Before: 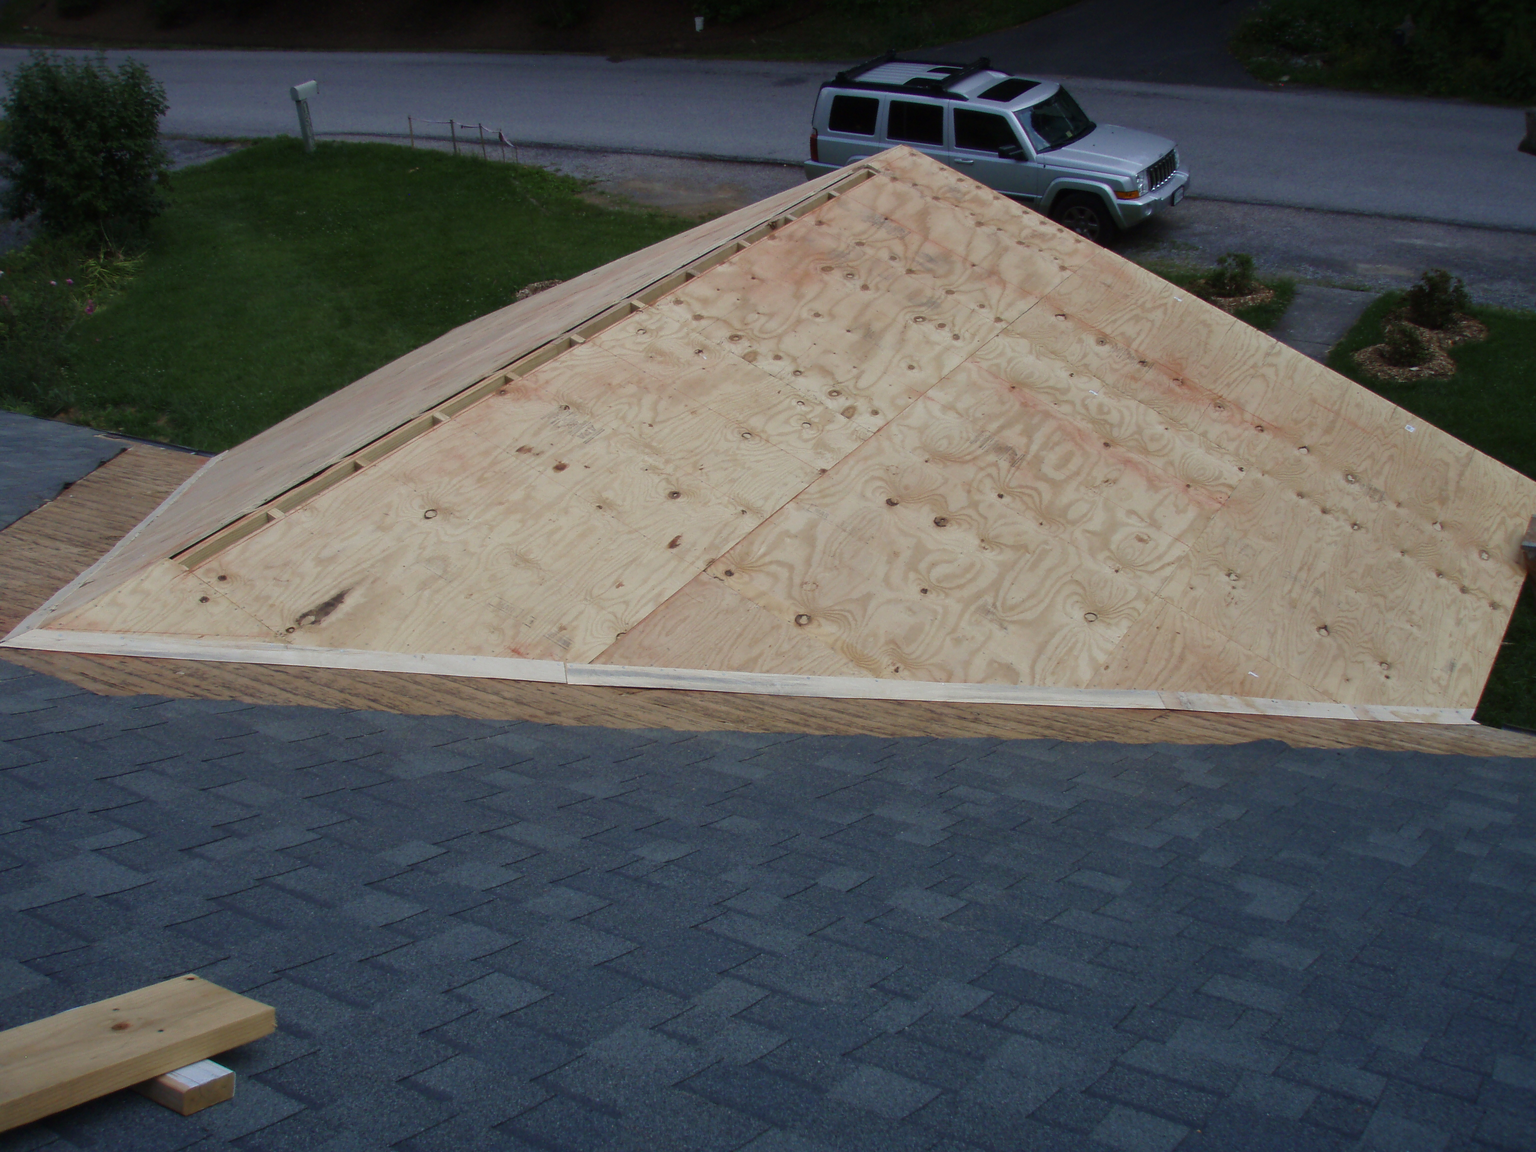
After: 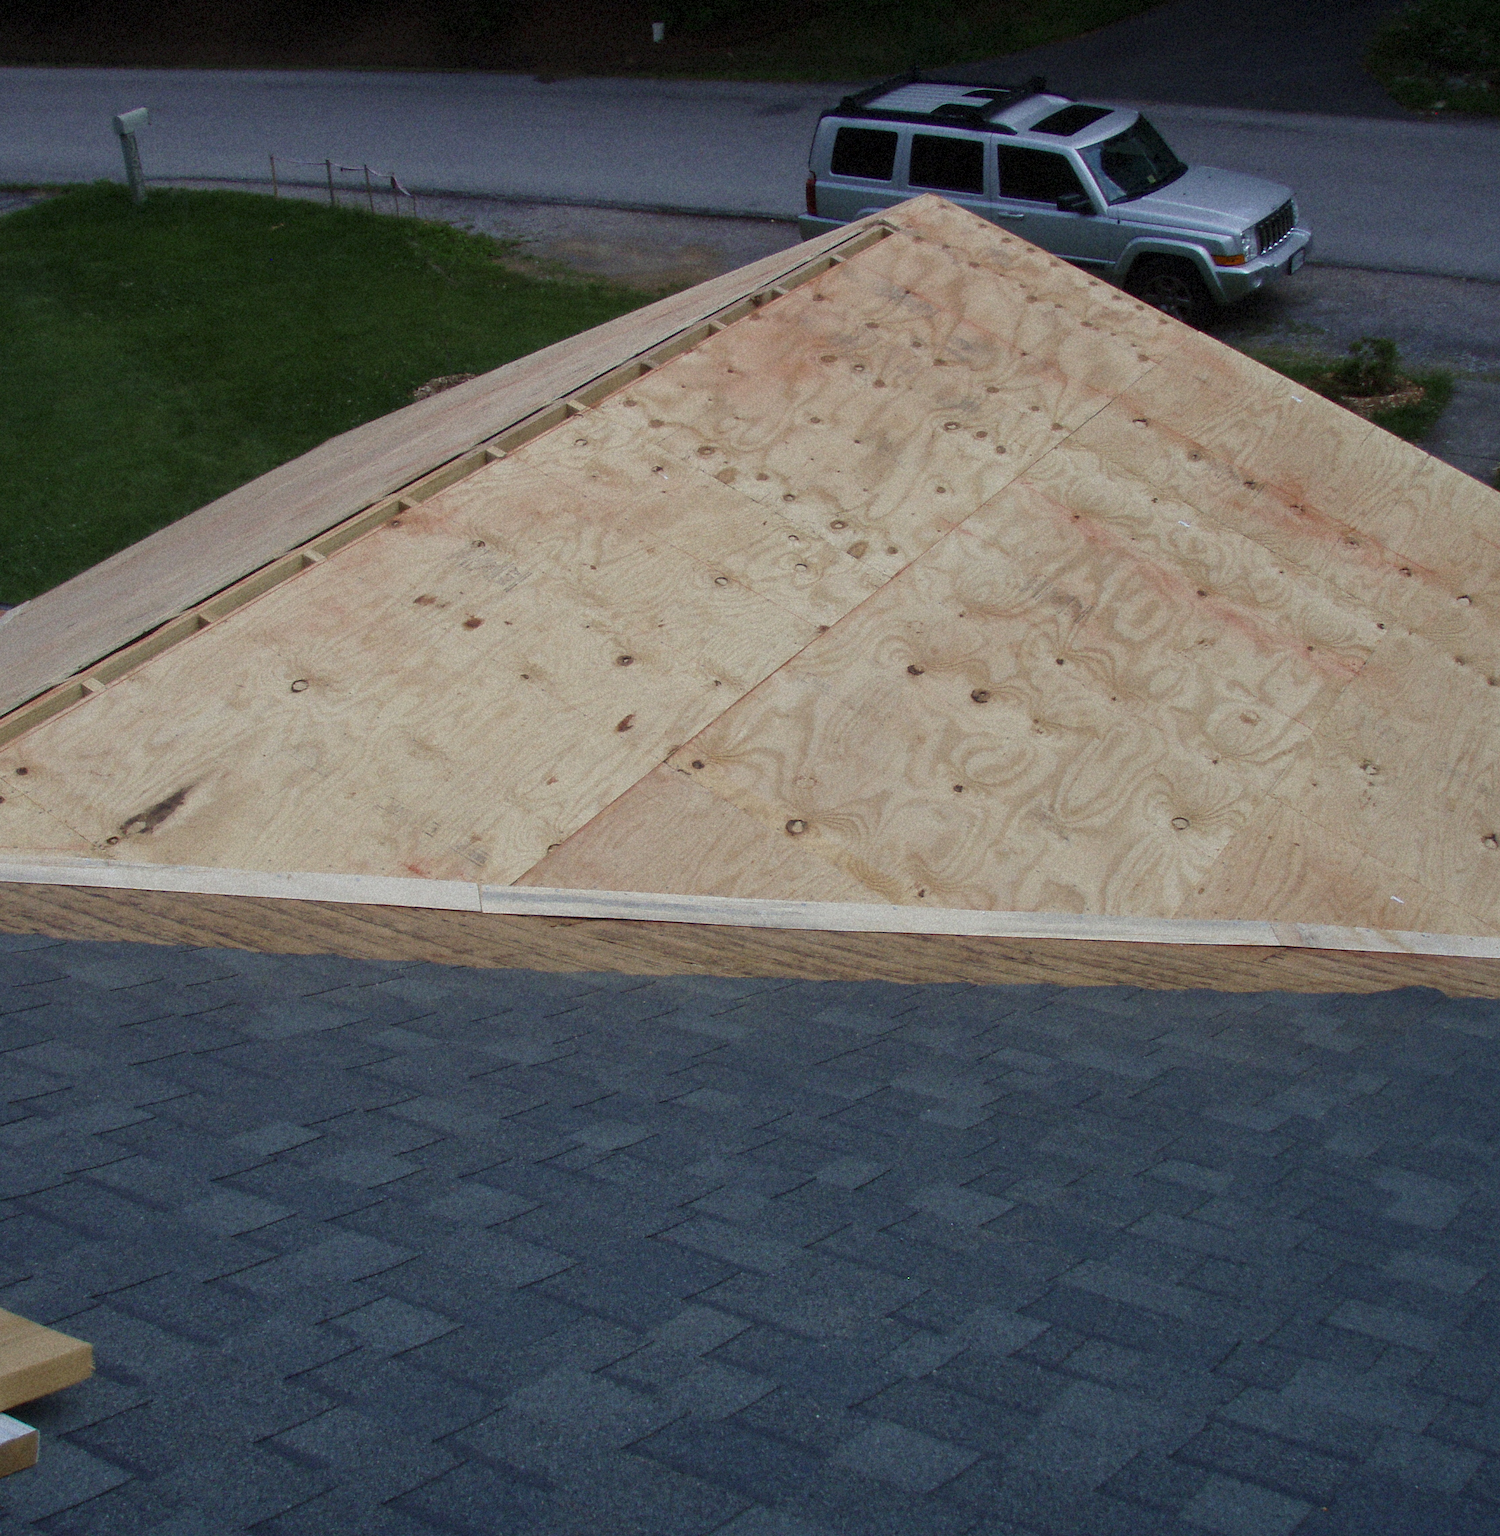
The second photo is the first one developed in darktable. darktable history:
crop: left 13.443%, right 13.31%
grain: mid-tones bias 0%
